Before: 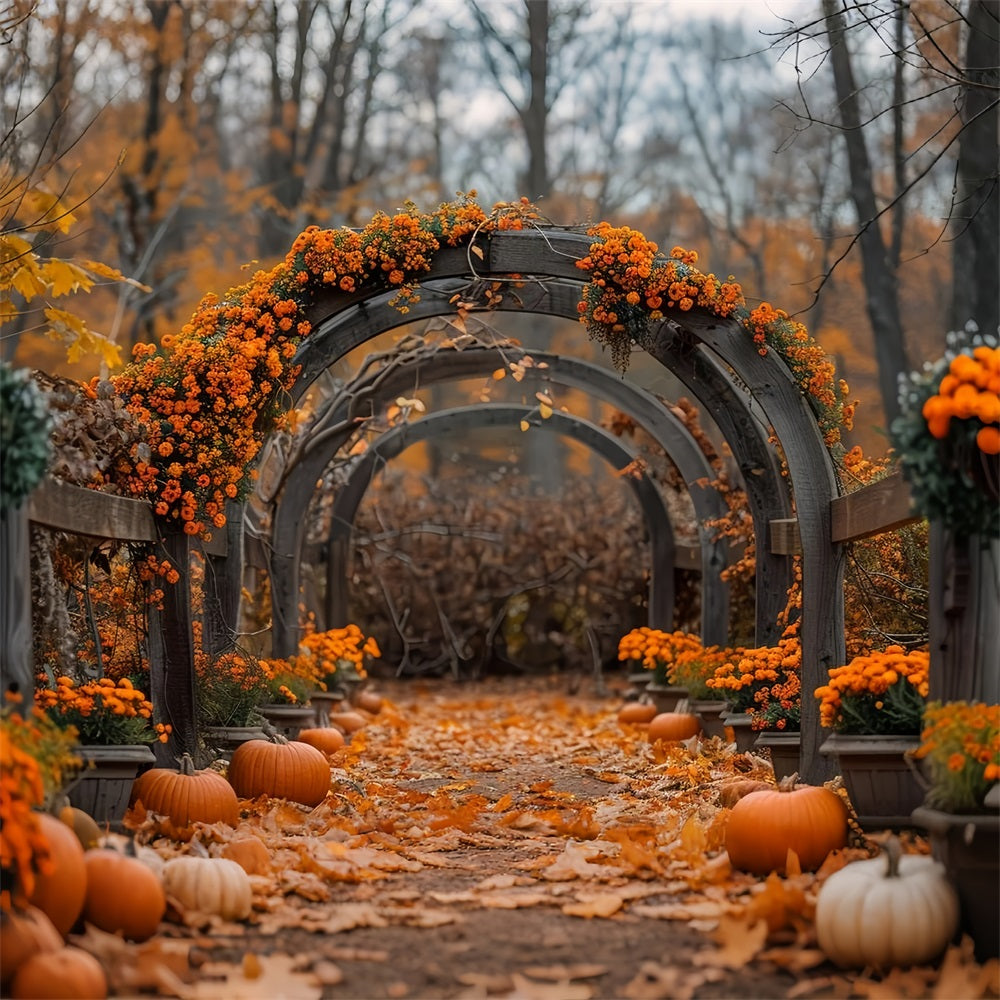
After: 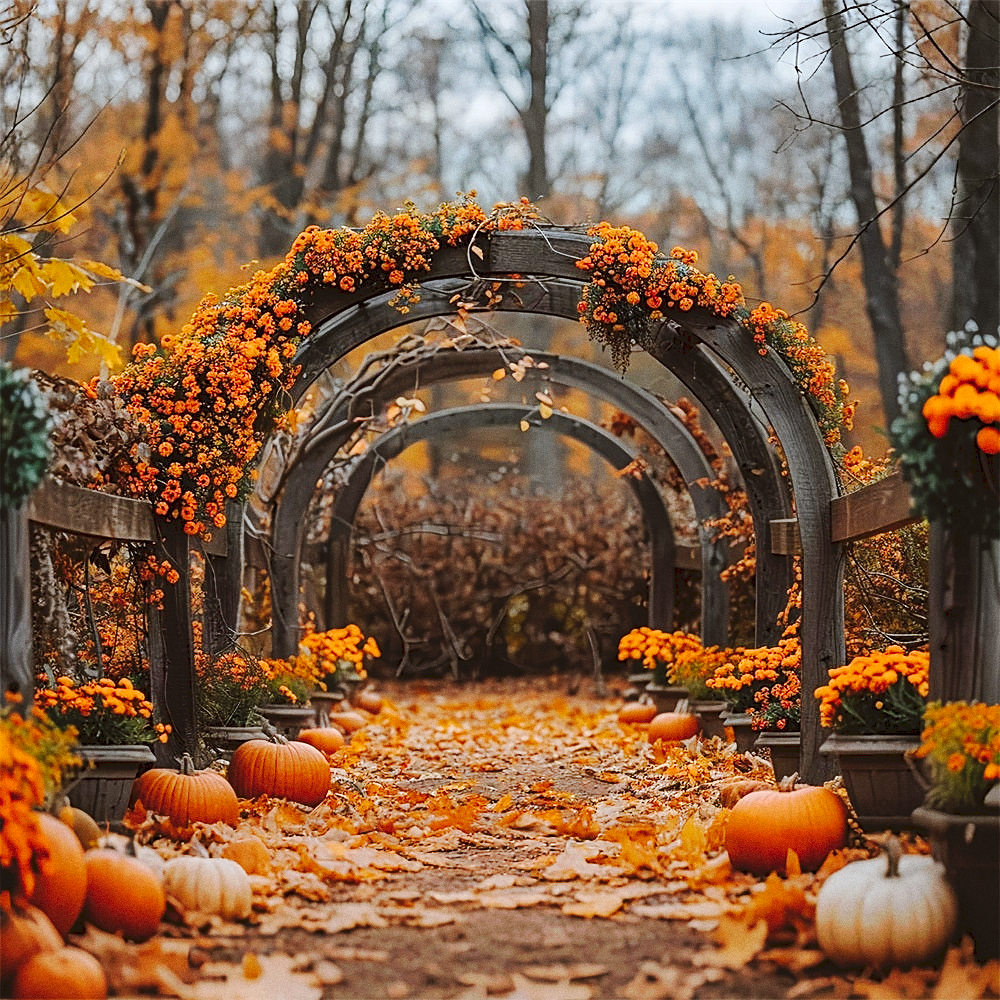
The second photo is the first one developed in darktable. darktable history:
color correction: highlights a* -3.28, highlights b* -6.24, shadows a* 3.1, shadows b* 5.19
grain: coarseness 0.47 ISO
tone curve: curves: ch0 [(0, 0) (0.003, 0.076) (0.011, 0.081) (0.025, 0.084) (0.044, 0.092) (0.069, 0.1) (0.1, 0.117) (0.136, 0.144) (0.177, 0.186) (0.224, 0.237) (0.277, 0.306) (0.335, 0.39) (0.399, 0.494) (0.468, 0.574) (0.543, 0.666) (0.623, 0.722) (0.709, 0.79) (0.801, 0.855) (0.898, 0.926) (1, 1)], preserve colors none
sharpen: on, module defaults
